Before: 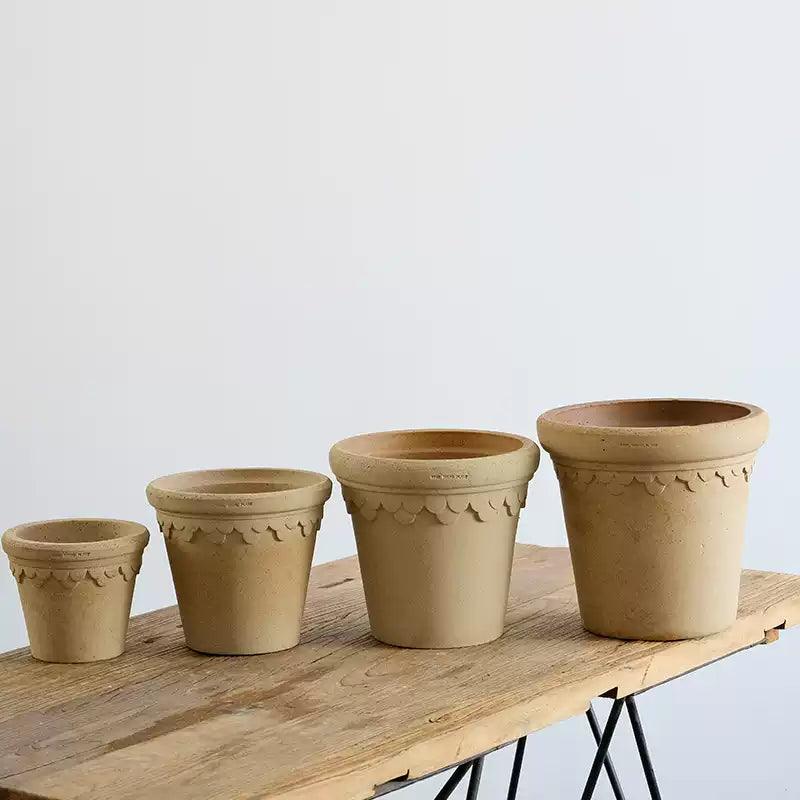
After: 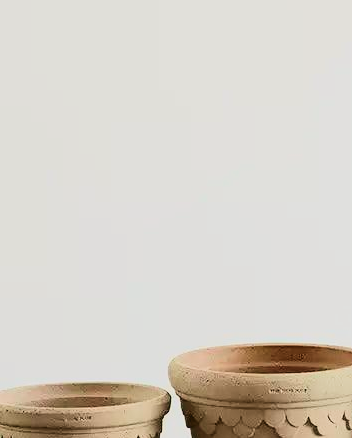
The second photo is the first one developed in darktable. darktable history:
filmic rgb: black relative exposure -5 EV, hardness 2.88, contrast 1.4, highlights saturation mix -30%
crop: left 20.248%, top 10.86%, right 35.675%, bottom 34.321%
tone curve: curves: ch0 [(0, 0.049) (0.175, 0.178) (0.466, 0.498) (0.715, 0.767) (0.819, 0.851) (1, 0.961)]; ch1 [(0, 0) (0.437, 0.398) (0.476, 0.466) (0.505, 0.505) (0.534, 0.544) (0.595, 0.608) (0.641, 0.643) (1, 1)]; ch2 [(0, 0) (0.359, 0.379) (0.437, 0.44) (0.489, 0.495) (0.518, 0.537) (0.579, 0.579) (1, 1)], color space Lab, independent channels, preserve colors none
